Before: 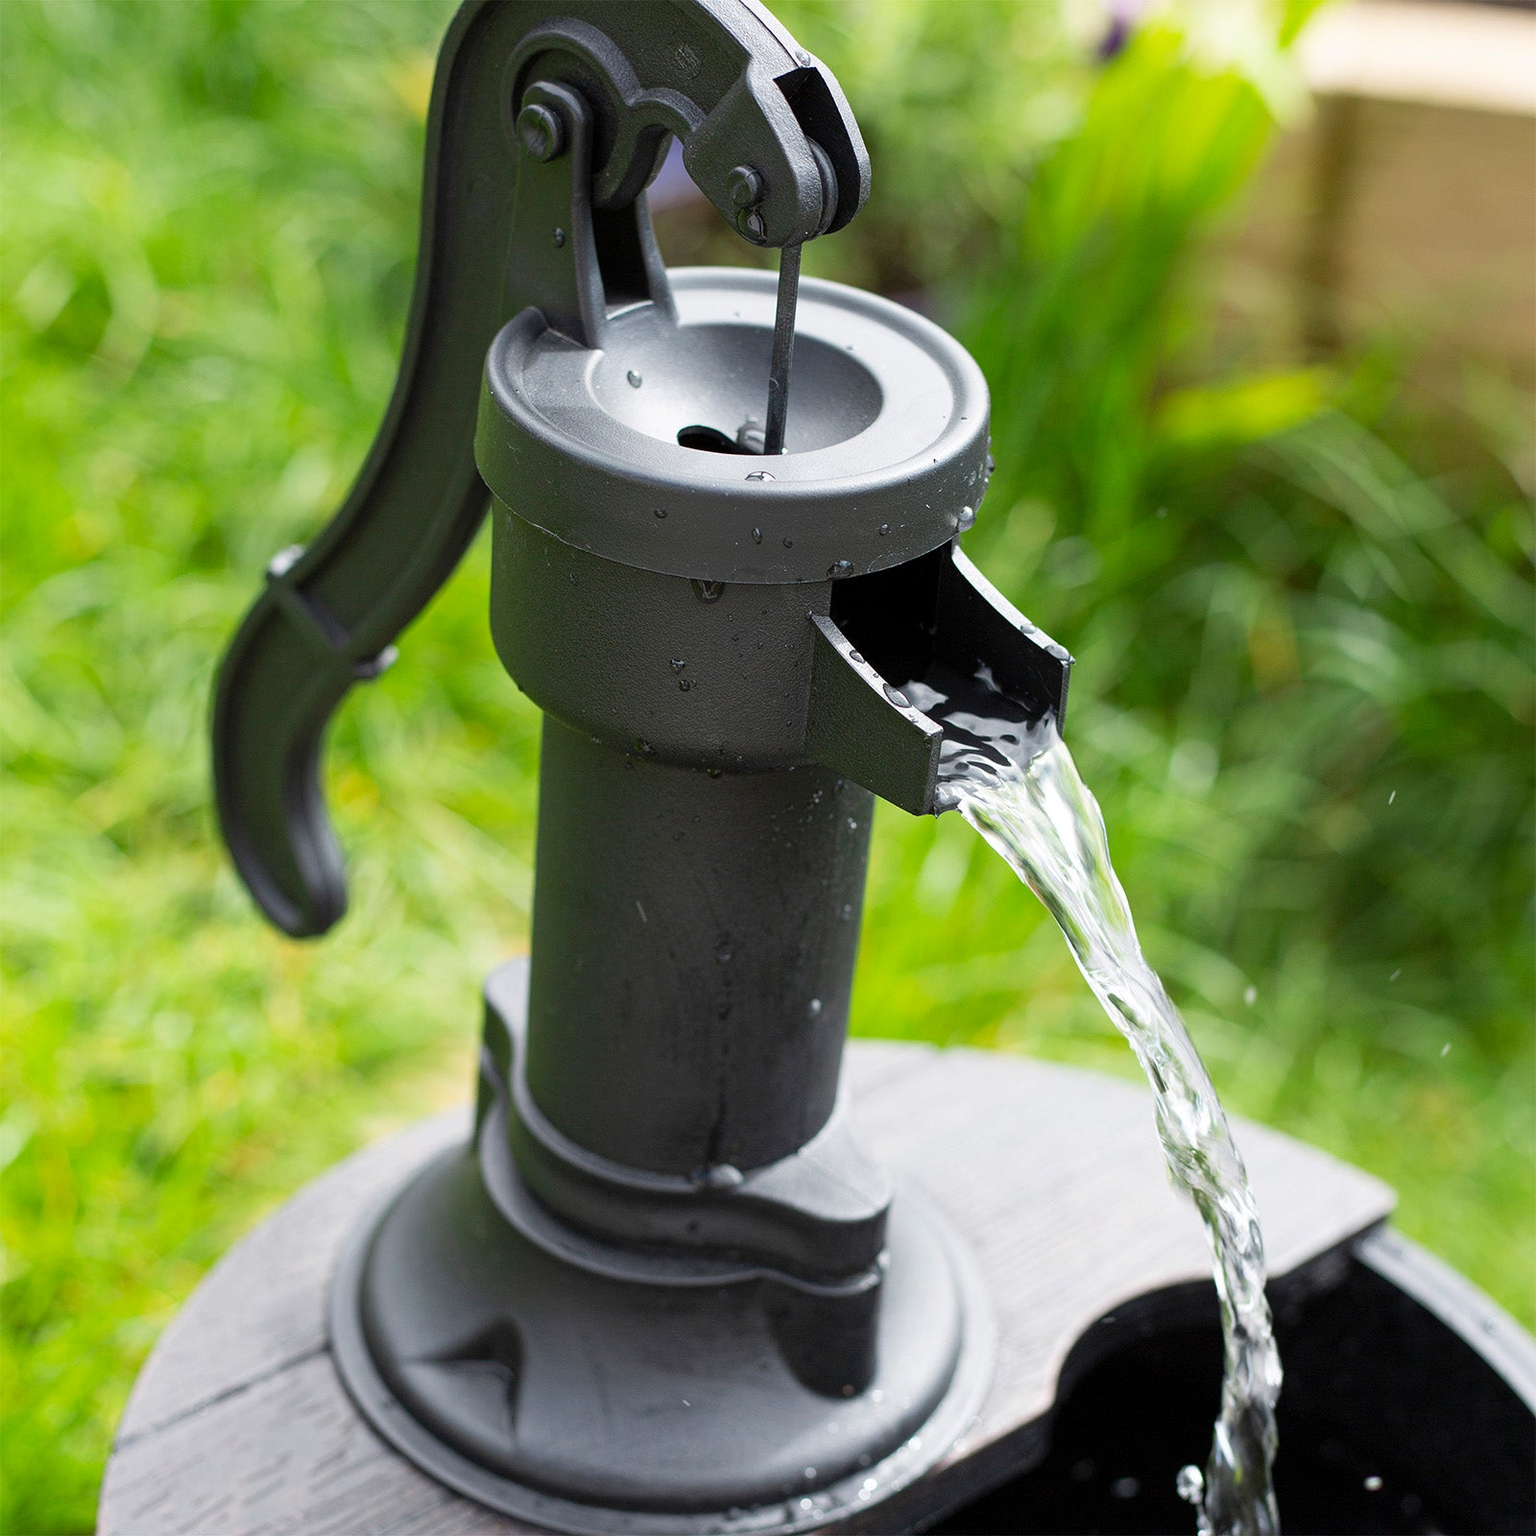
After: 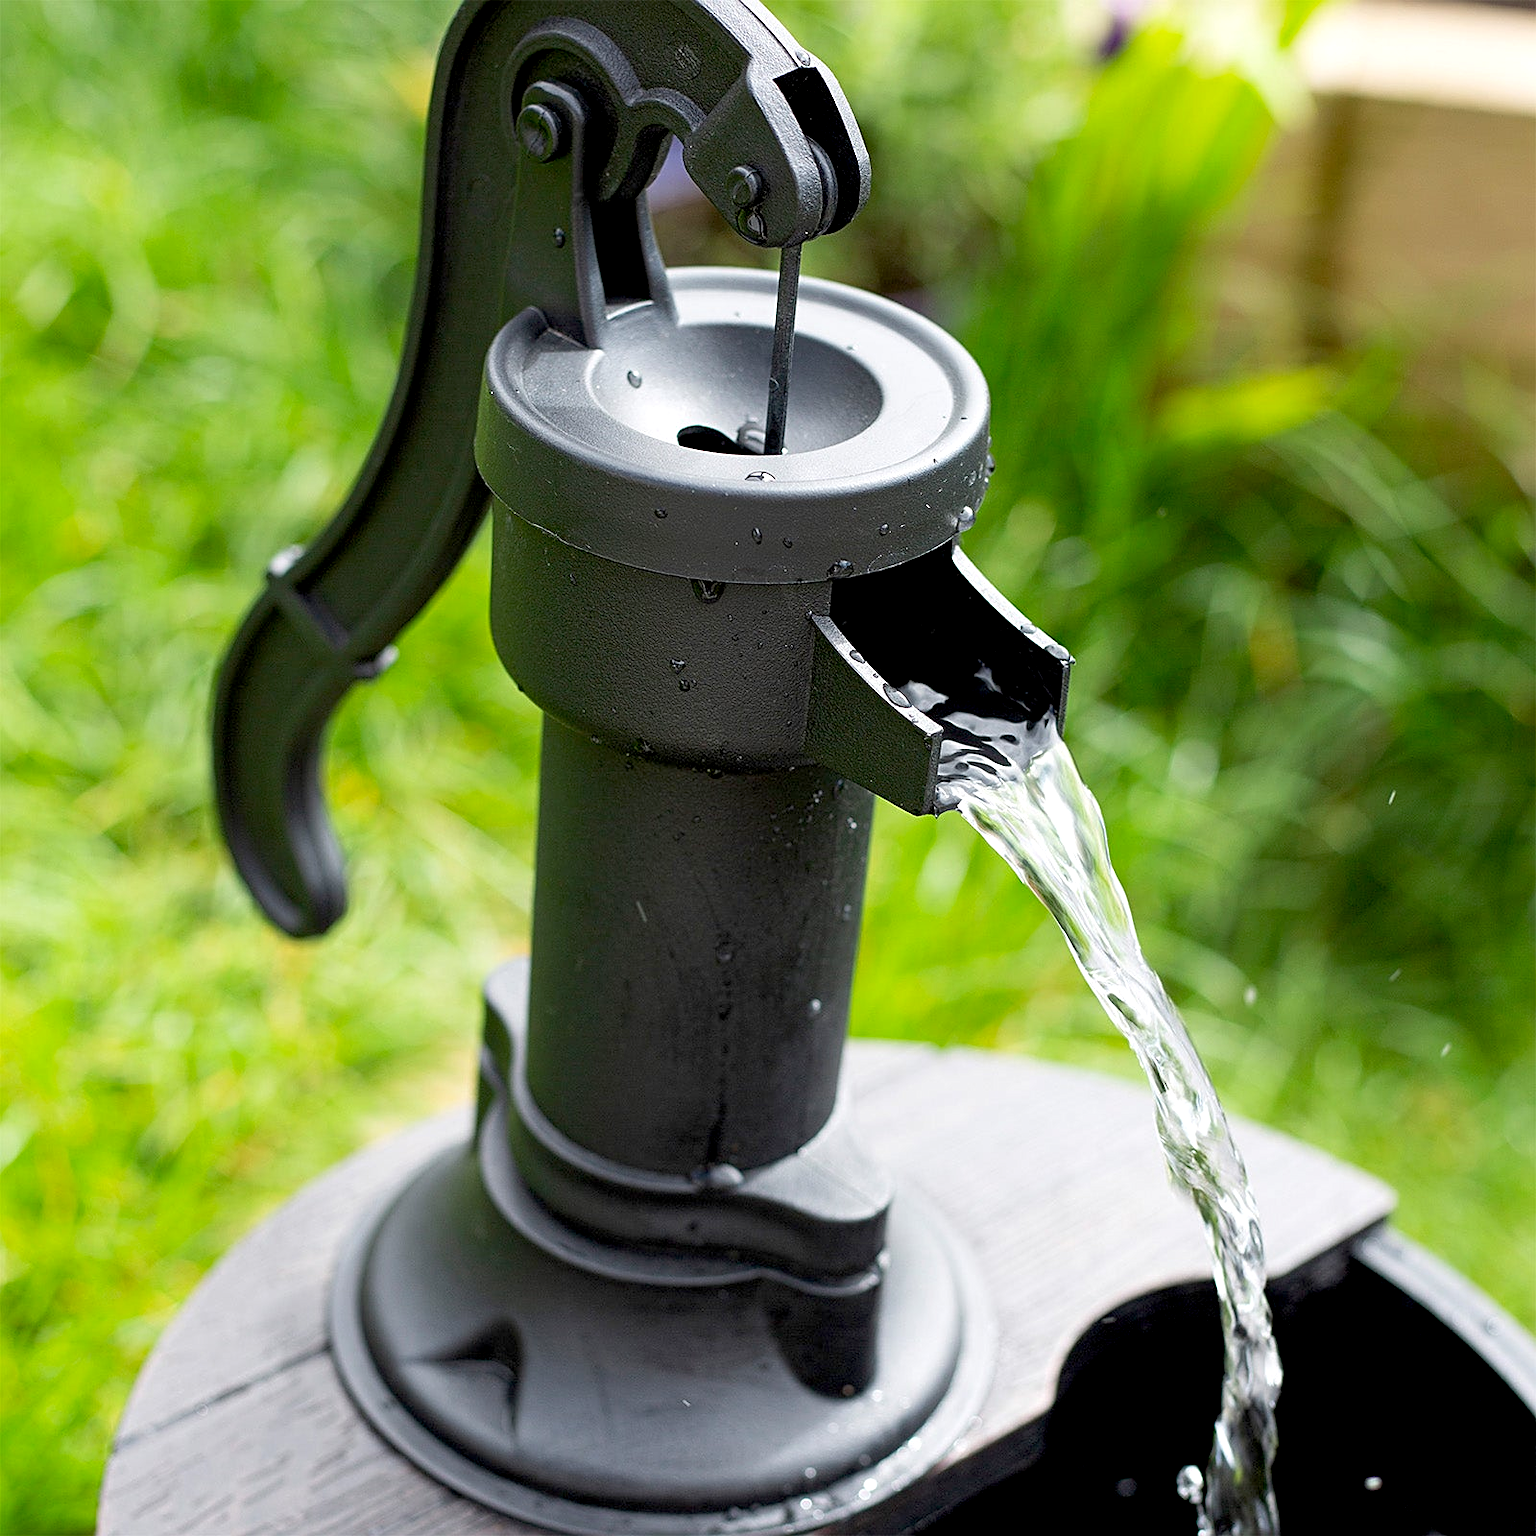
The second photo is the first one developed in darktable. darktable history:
exposure: black level correction 0.009, exposure 0.119 EV, compensate highlight preservation false
sharpen: on, module defaults
